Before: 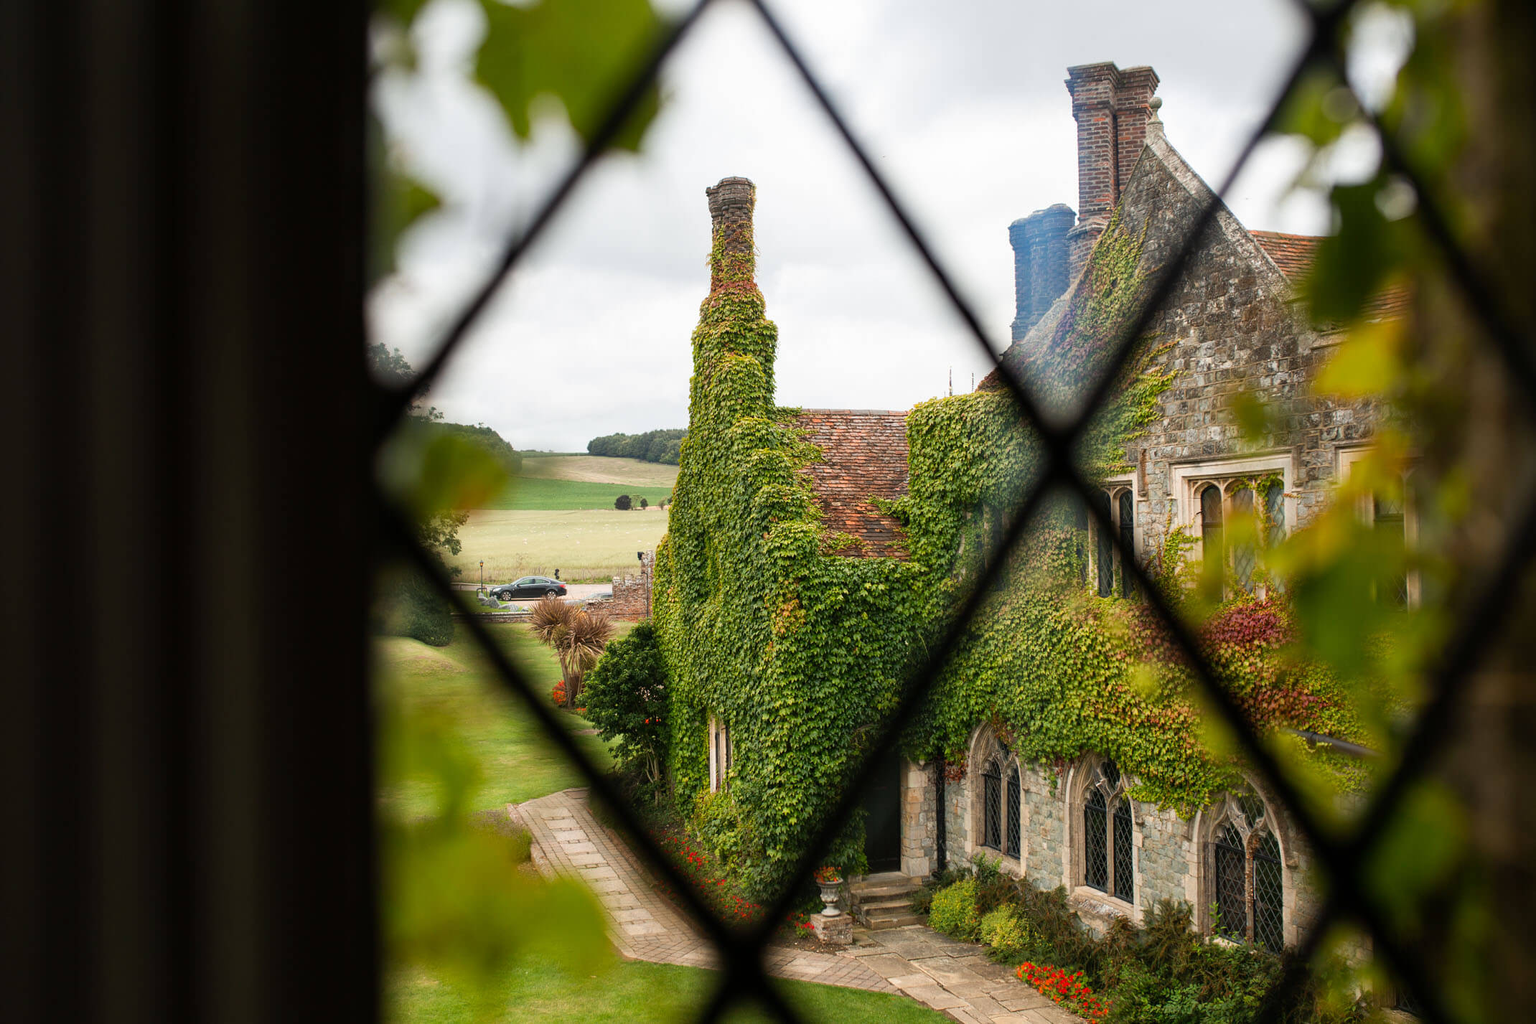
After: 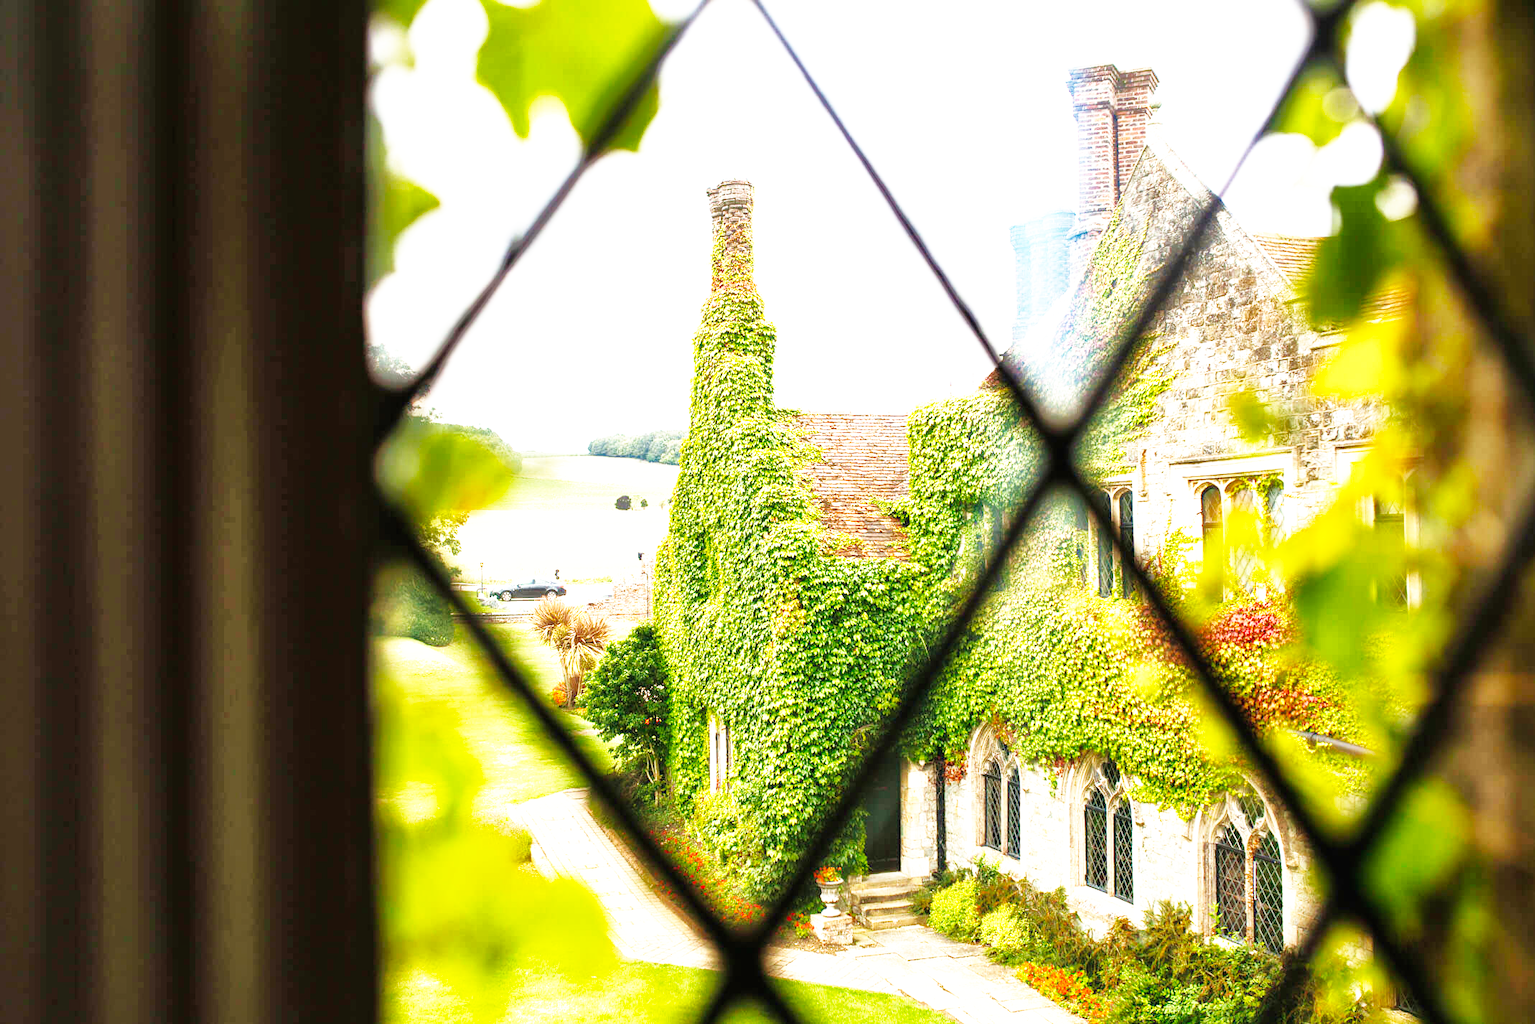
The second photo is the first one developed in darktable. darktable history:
velvia: on, module defaults
shadows and highlights: on, module defaults
base curve: curves: ch0 [(0, 0) (0.007, 0.004) (0.027, 0.03) (0.046, 0.07) (0.207, 0.54) (0.442, 0.872) (0.673, 0.972) (1, 1)], preserve colors none
exposure: black level correction 0, exposure 1.684 EV, compensate highlight preservation false
